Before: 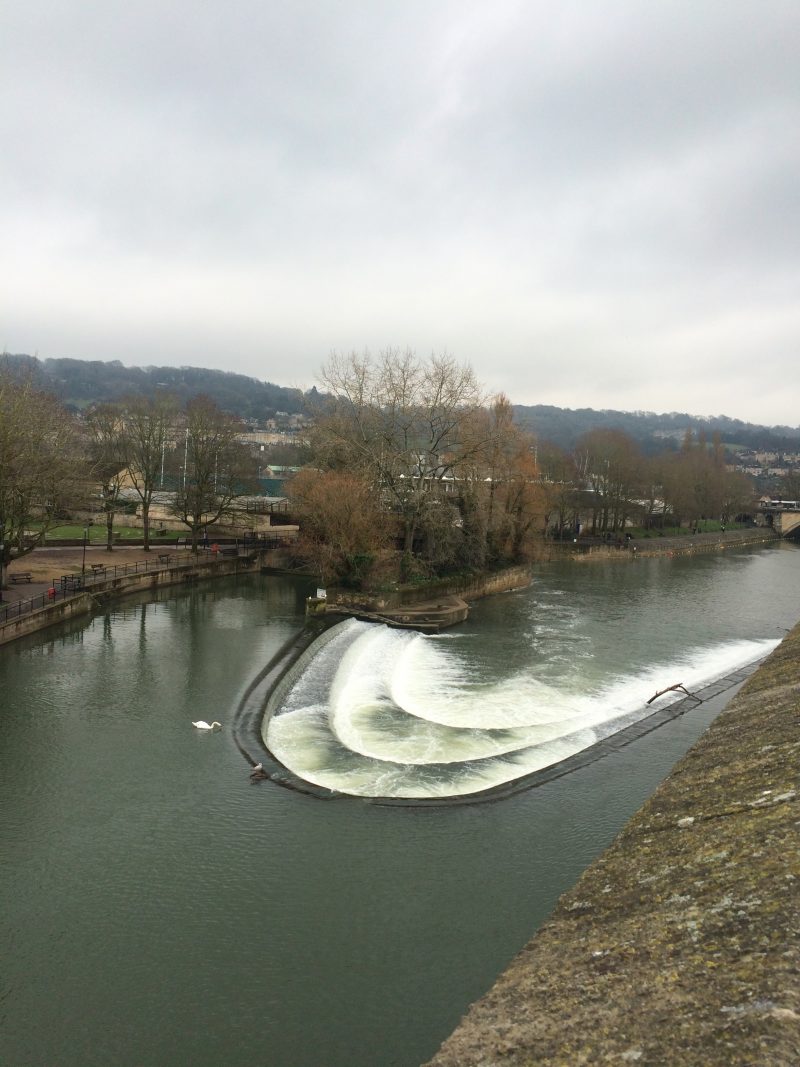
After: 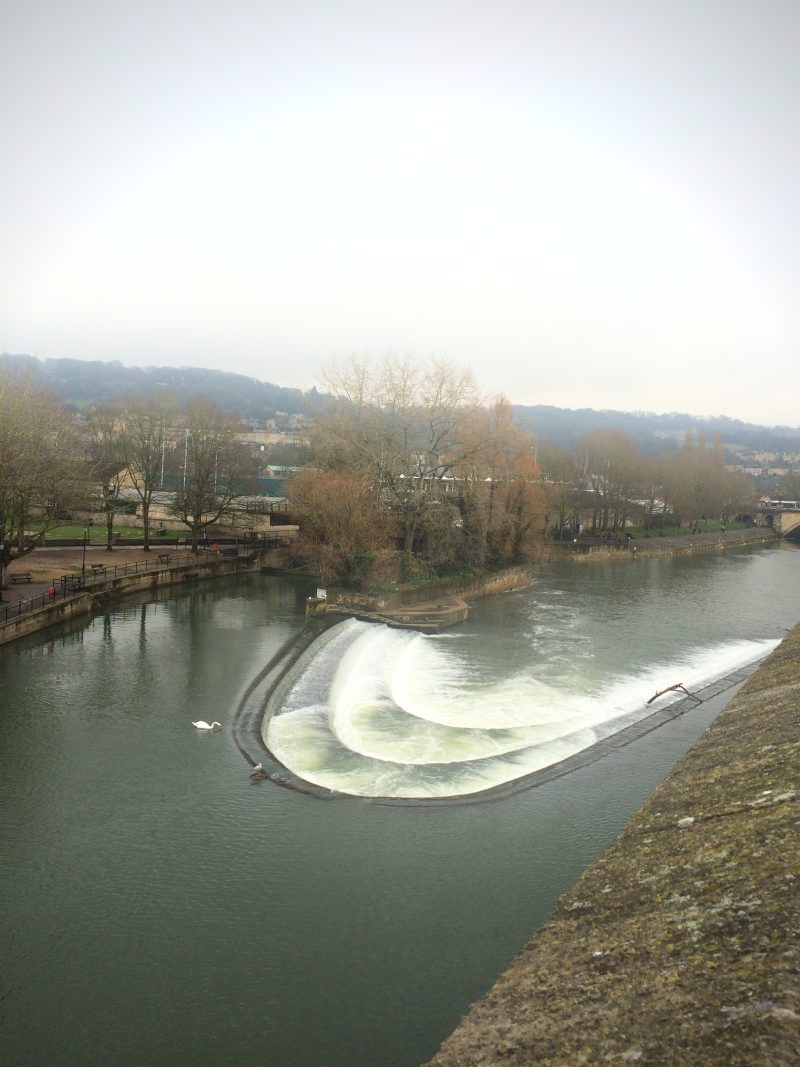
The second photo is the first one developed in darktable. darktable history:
vignetting: saturation 0, unbound false
bloom: threshold 82.5%, strength 16.25%
